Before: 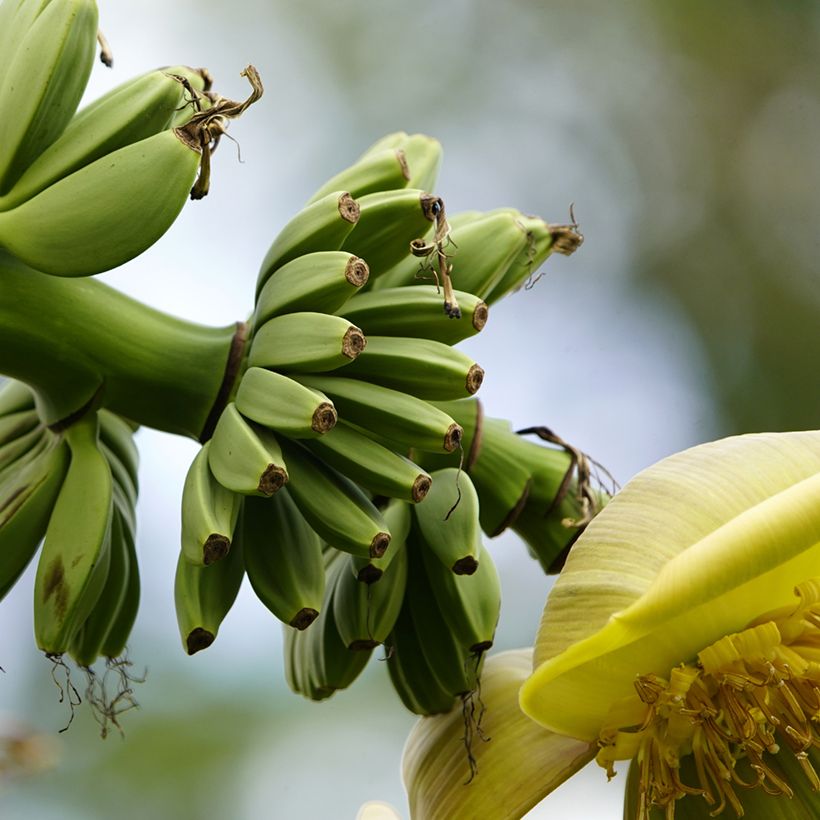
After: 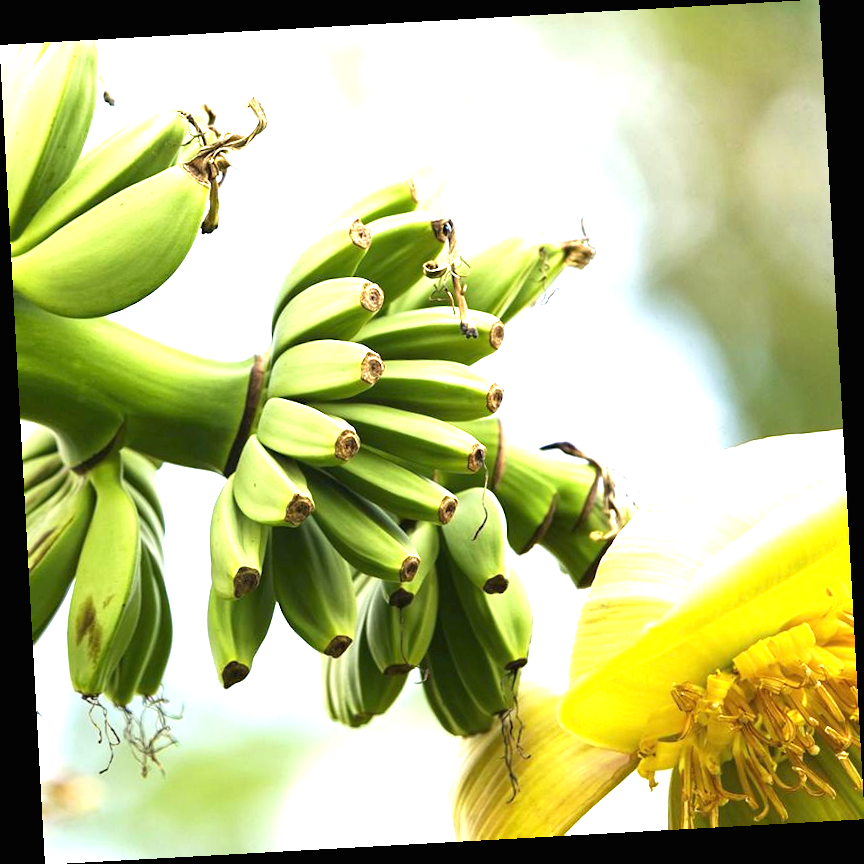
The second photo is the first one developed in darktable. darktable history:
exposure: black level correction 0, exposure 1.9 EV, compensate highlight preservation false
rotate and perspective: rotation -3.18°, automatic cropping off
